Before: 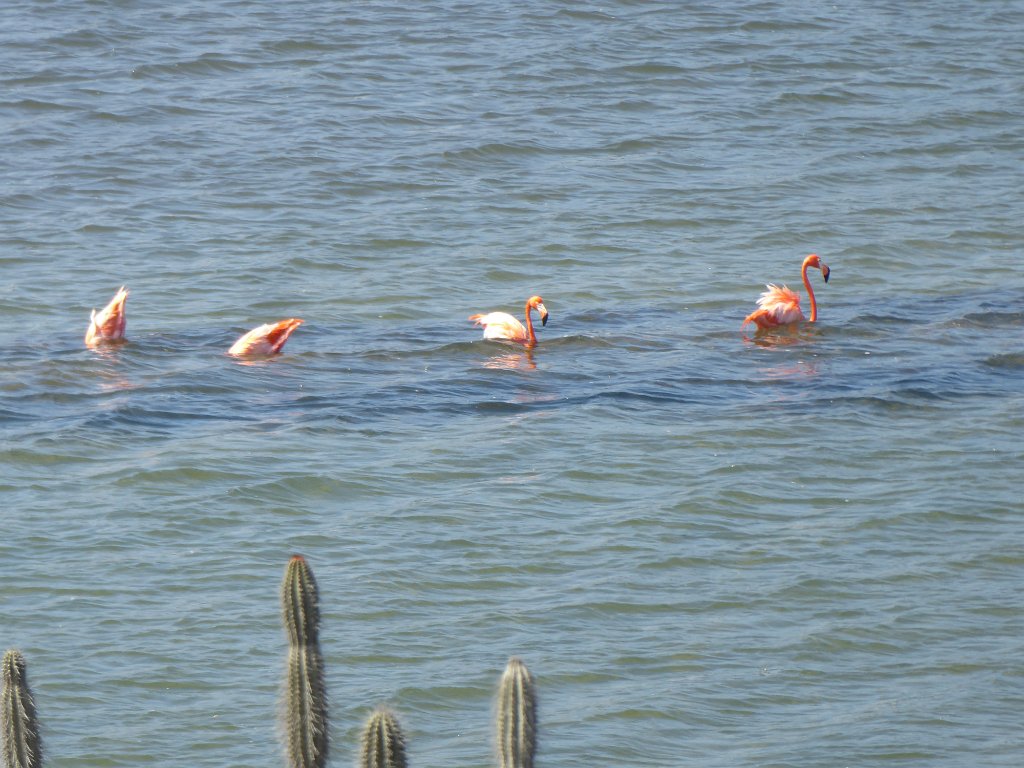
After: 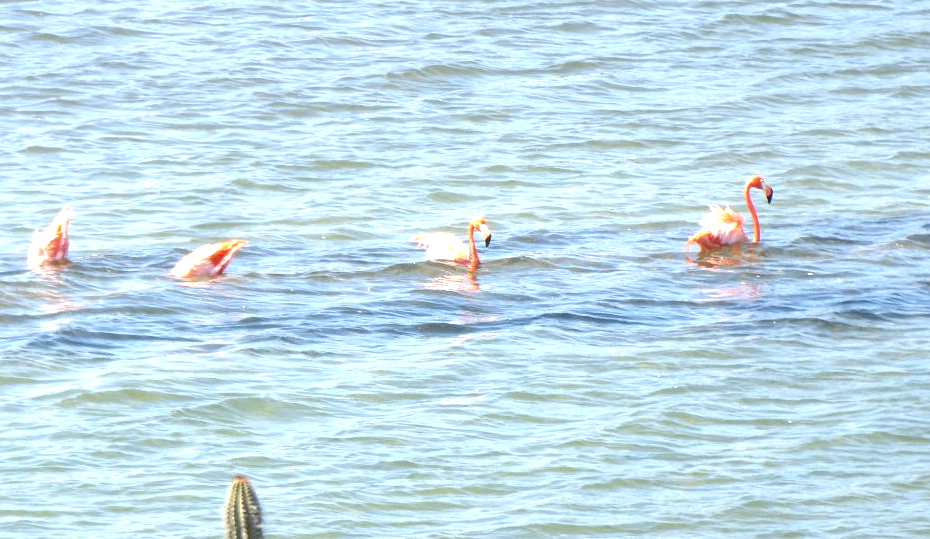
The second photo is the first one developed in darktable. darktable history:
tone equalizer: -8 EV -0.417 EV, -7 EV -0.389 EV, -6 EV -0.333 EV, -5 EV -0.222 EV, -3 EV 0.222 EV, -2 EV 0.333 EV, -1 EV 0.389 EV, +0 EV 0.417 EV, edges refinement/feathering 500, mask exposure compensation -1.57 EV, preserve details no
crop: left 5.596%, top 10.314%, right 3.534%, bottom 19.395%
exposure: exposure 0.95 EV, compensate highlight preservation false
